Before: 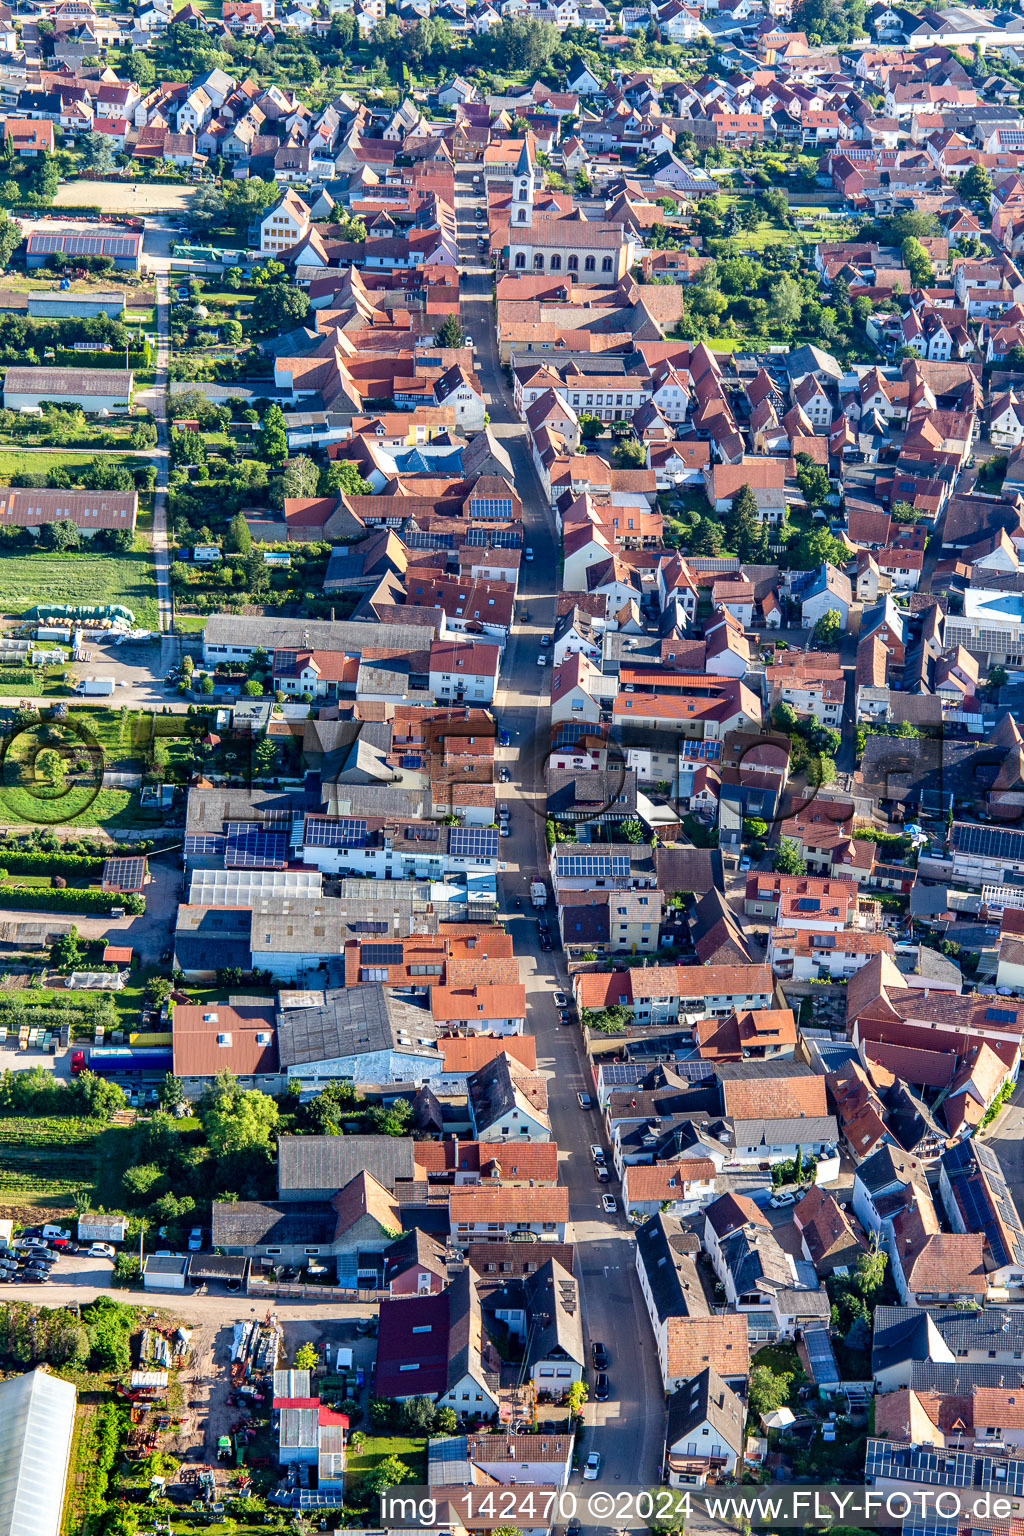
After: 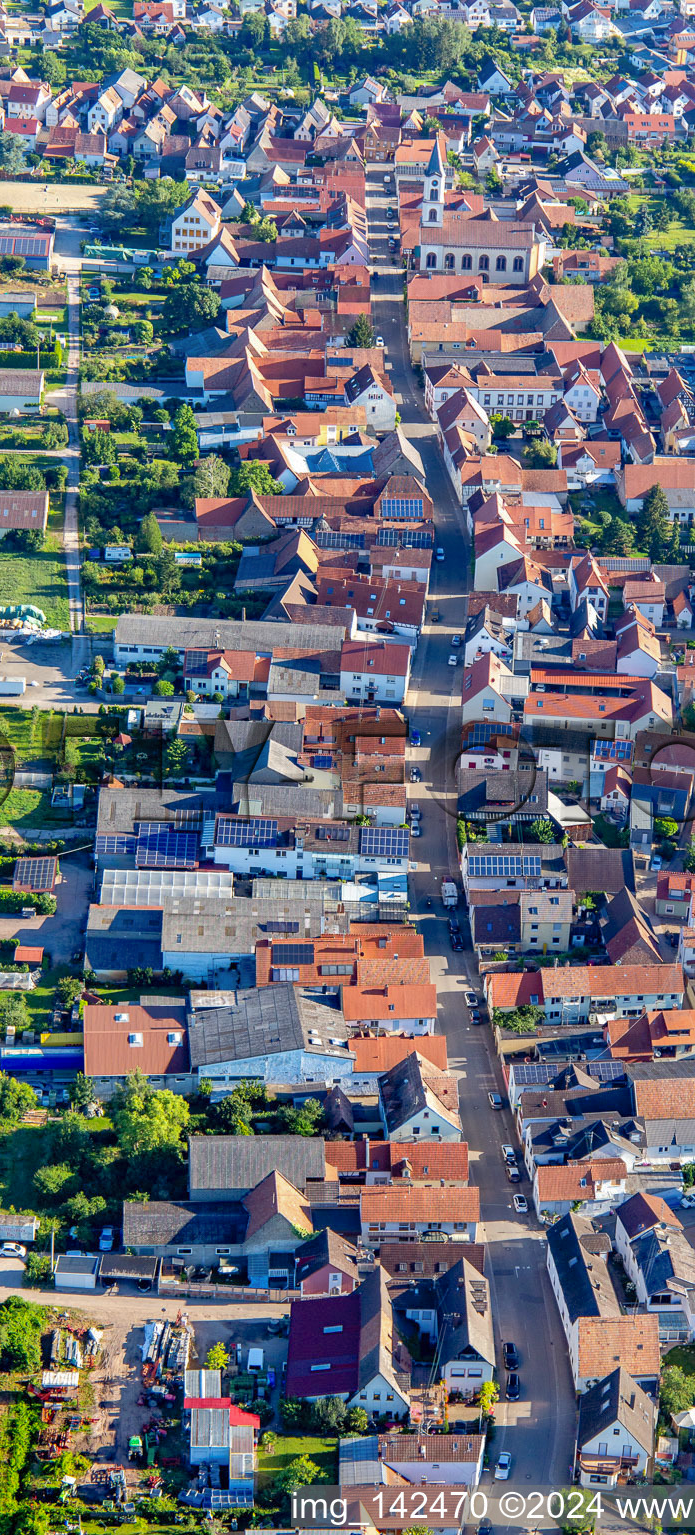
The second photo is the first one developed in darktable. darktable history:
crop and rotate: left 8.747%, right 23.378%
shadows and highlights: on, module defaults
